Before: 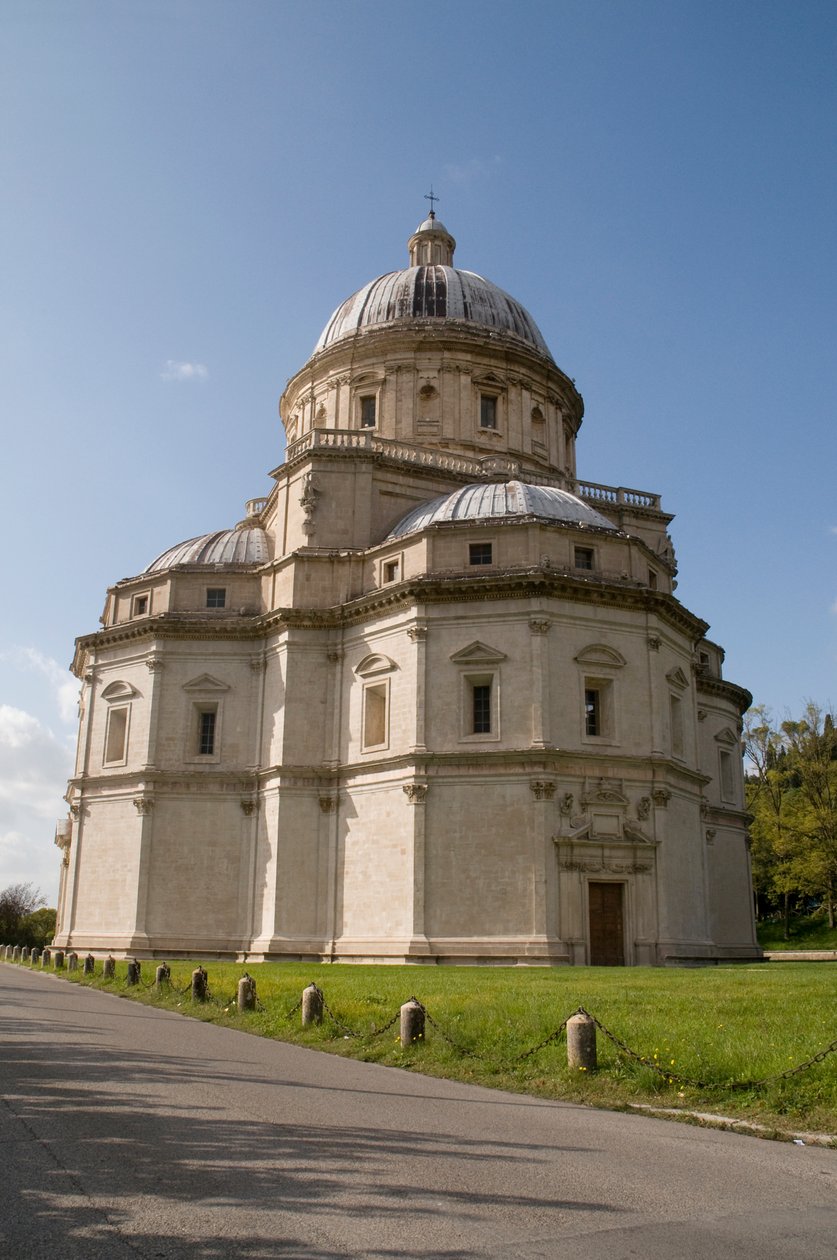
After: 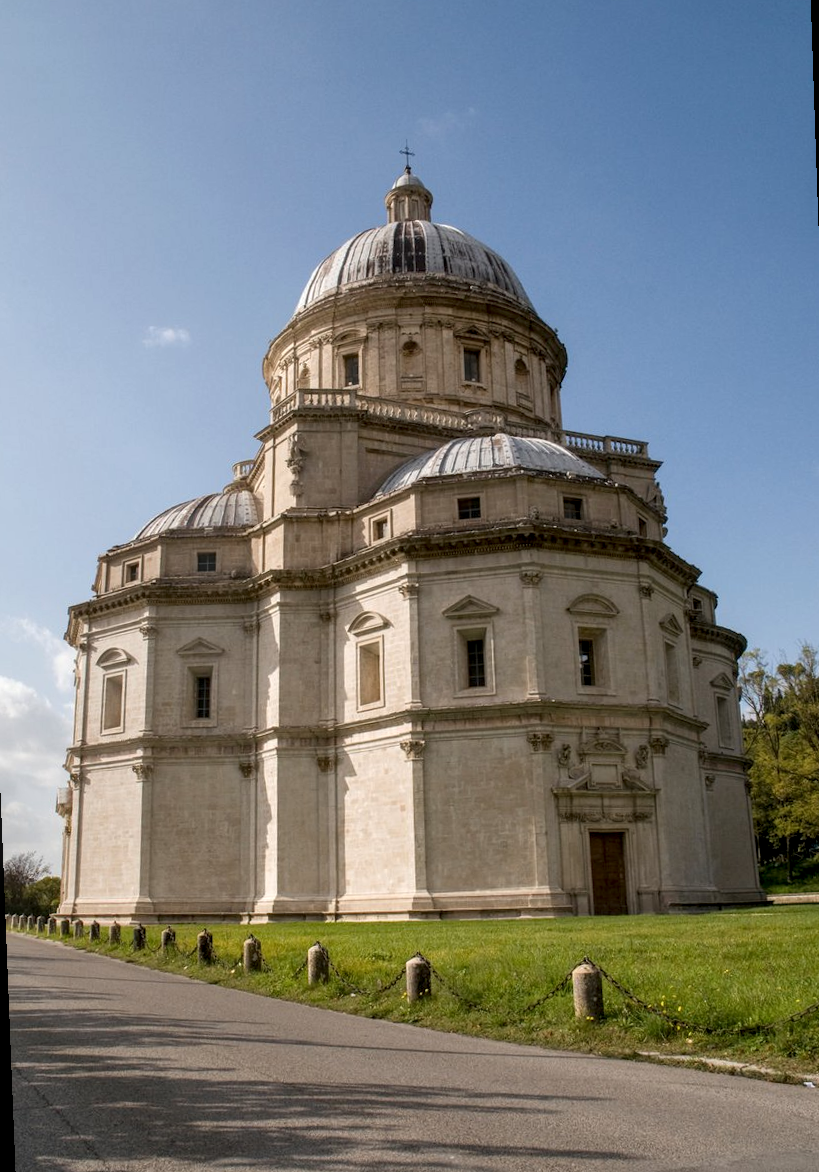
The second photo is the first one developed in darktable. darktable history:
local contrast: detail 130%
rotate and perspective: rotation -2.12°, lens shift (vertical) 0.009, lens shift (horizontal) -0.008, automatic cropping original format, crop left 0.036, crop right 0.964, crop top 0.05, crop bottom 0.959
exposure: compensate exposure bias true, compensate highlight preservation false
